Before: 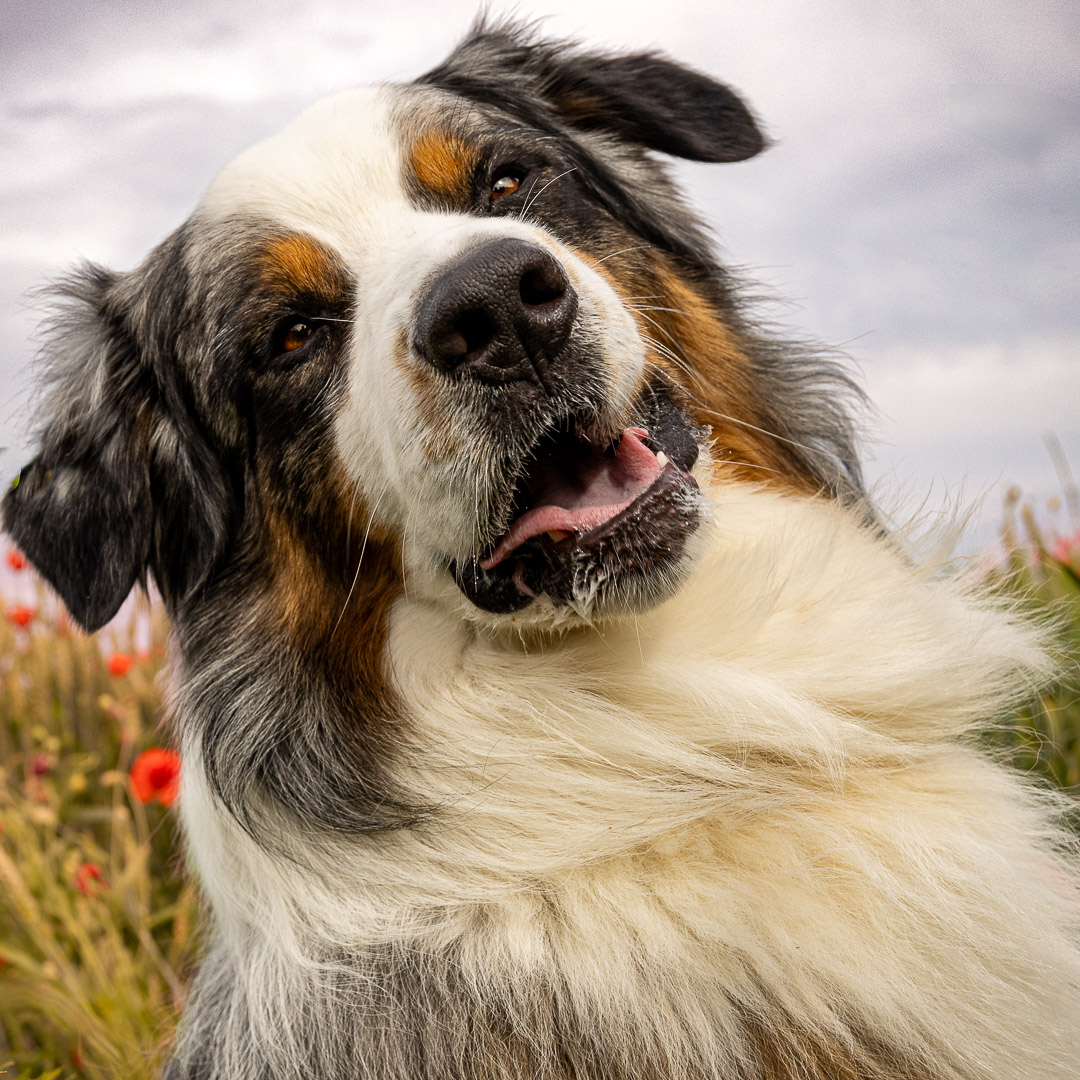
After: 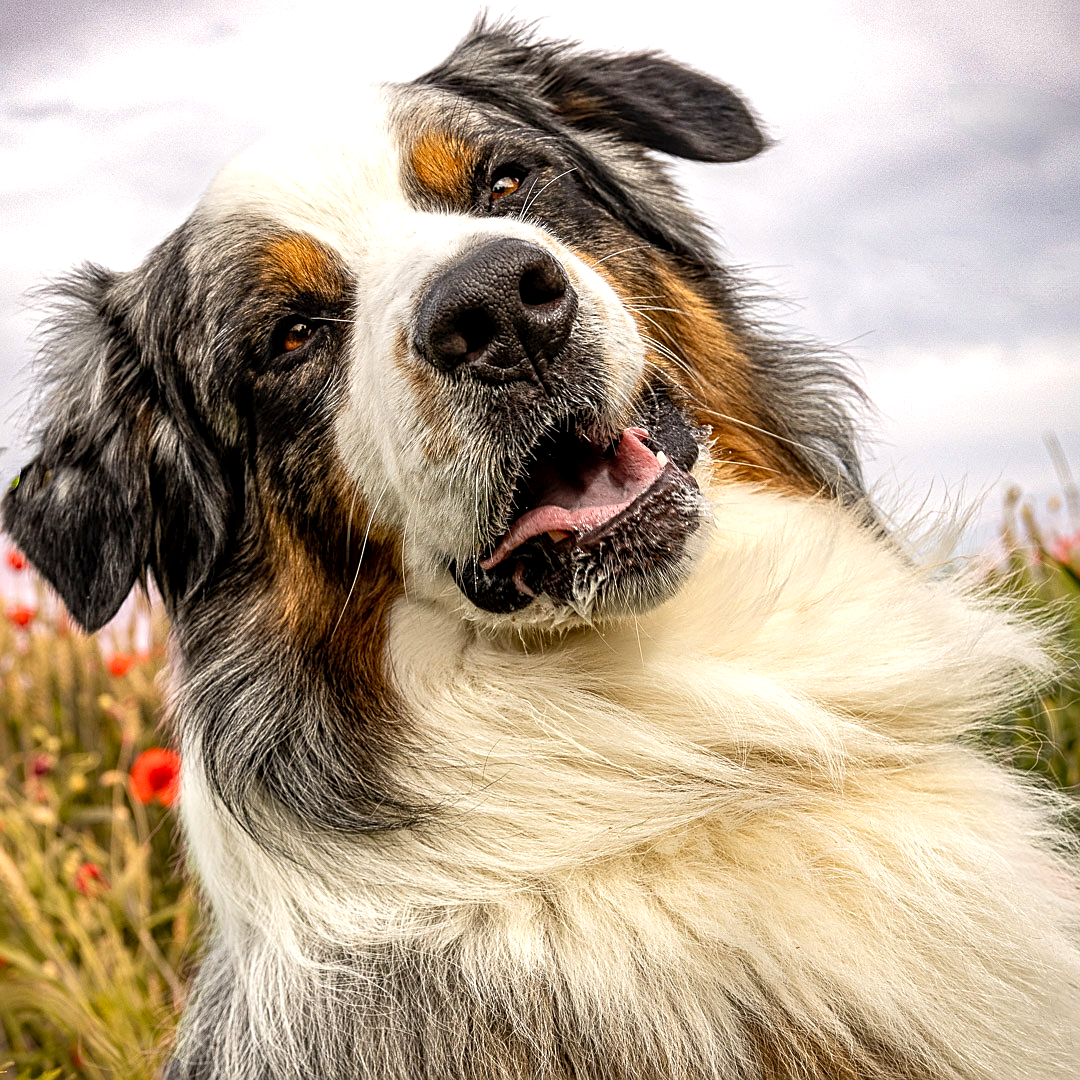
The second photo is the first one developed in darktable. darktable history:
exposure: black level correction 0.003, exposure 0.383 EV, compensate highlight preservation false
local contrast: on, module defaults
sharpen: on, module defaults
